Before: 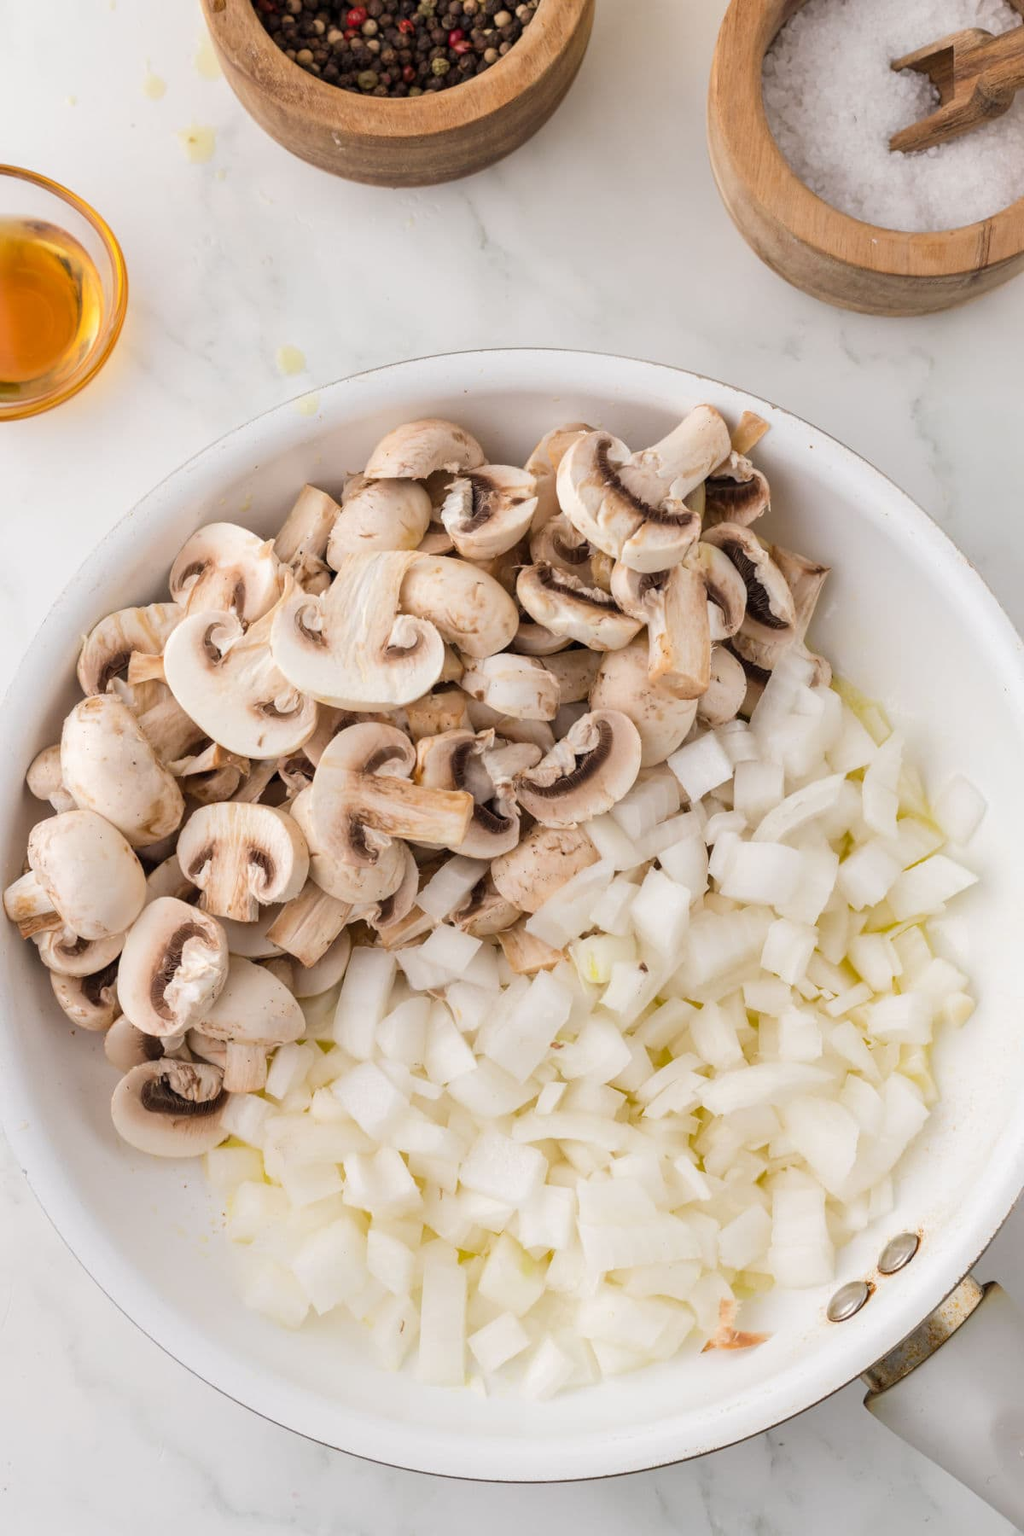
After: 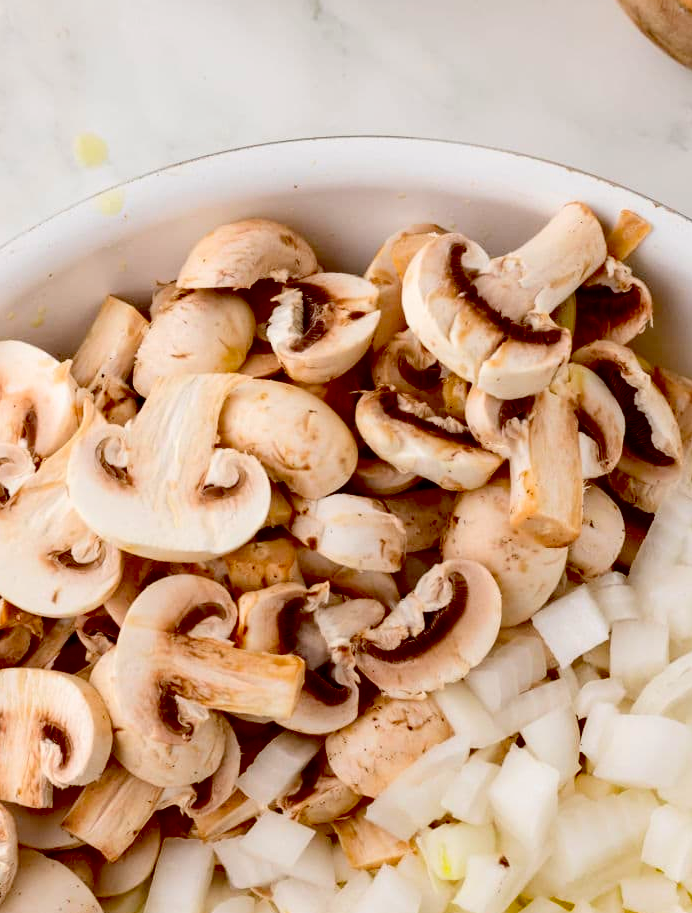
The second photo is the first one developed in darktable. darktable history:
crop: left 20.851%, top 15.128%, right 21.453%, bottom 34.104%
exposure: black level correction 0.055, exposure -0.033 EV, compensate highlight preservation false
contrast brightness saturation: contrast 0.16, saturation 0.325
